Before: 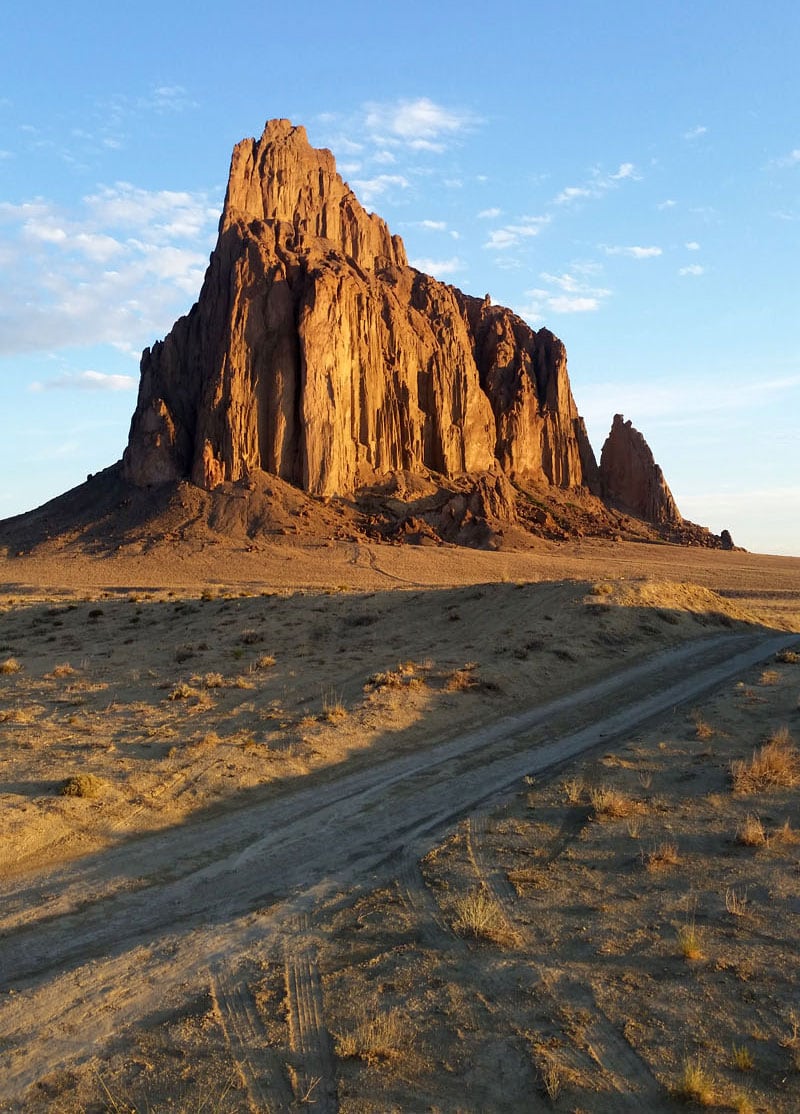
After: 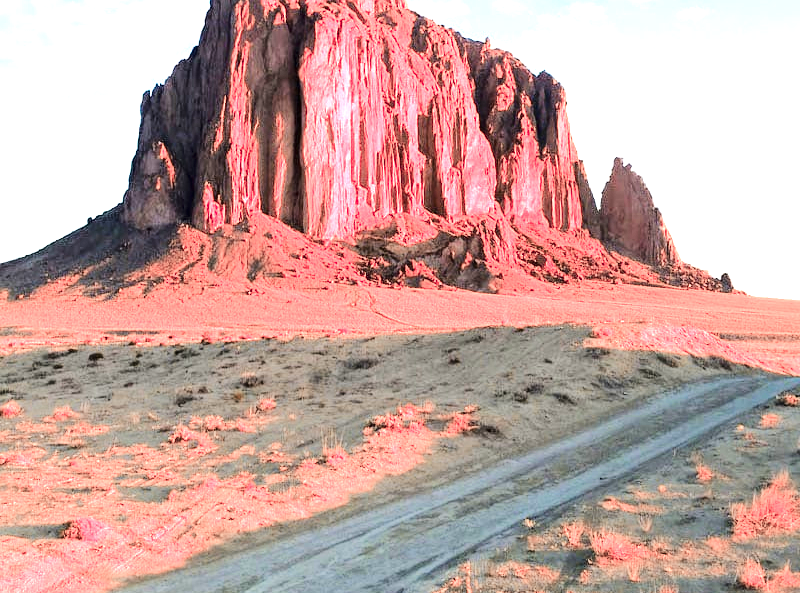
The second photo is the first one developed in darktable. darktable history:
crop and rotate: top 23.118%, bottom 23.647%
tone equalizer: -7 EV 0.149 EV, -6 EV 0.58 EV, -5 EV 1.15 EV, -4 EV 1.31 EV, -3 EV 1.16 EV, -2 EV 0.6 EV, -1 EV 0.152 EV, edges refinement/feathering 500, mask exposure compensation -1.57 EV, preserve details no
exposure: black level correction 0, exposure 1.293 EV, compensate exposure bias true, compensate highlight preservation false
color zones: curves: ch2 [(0, 0.488) (0.143, 0.417) (0.286, 0.212) (0.429, 0.179) (0.571, 0.154) (0.714, 0.415) (0.857, 0.495) (1, 0.488)]
